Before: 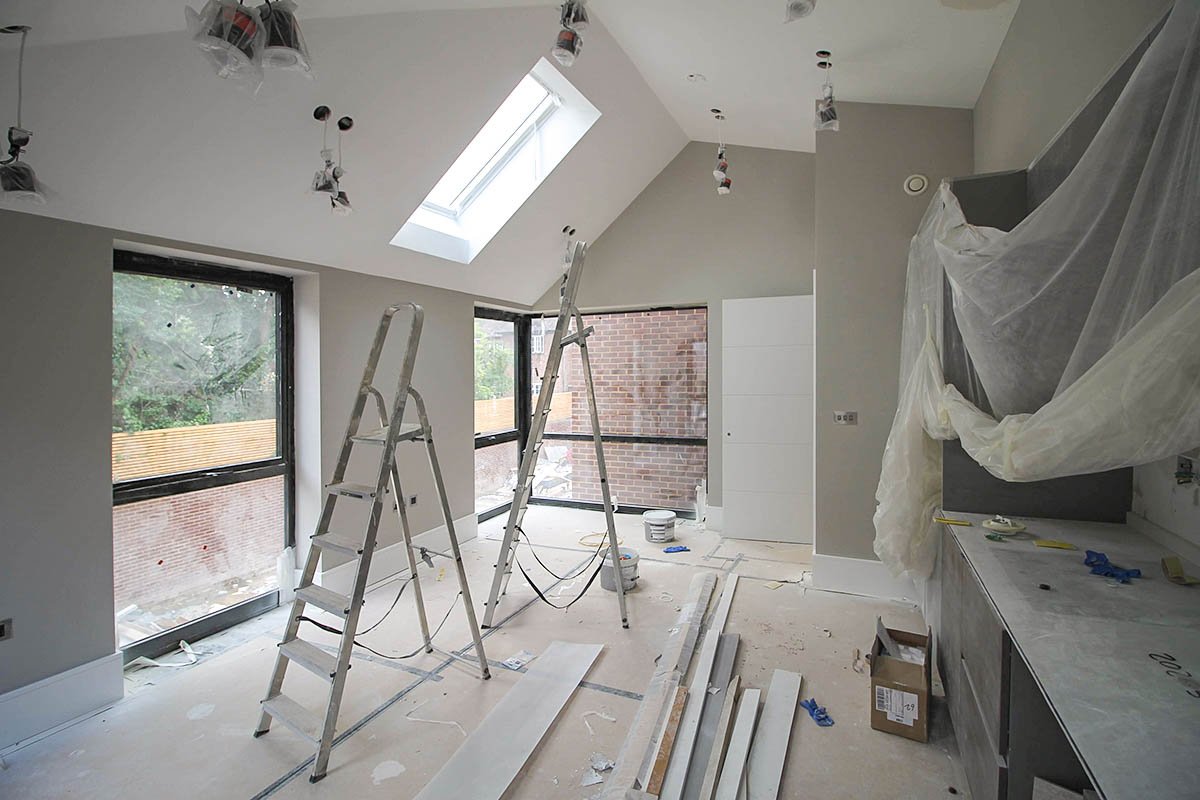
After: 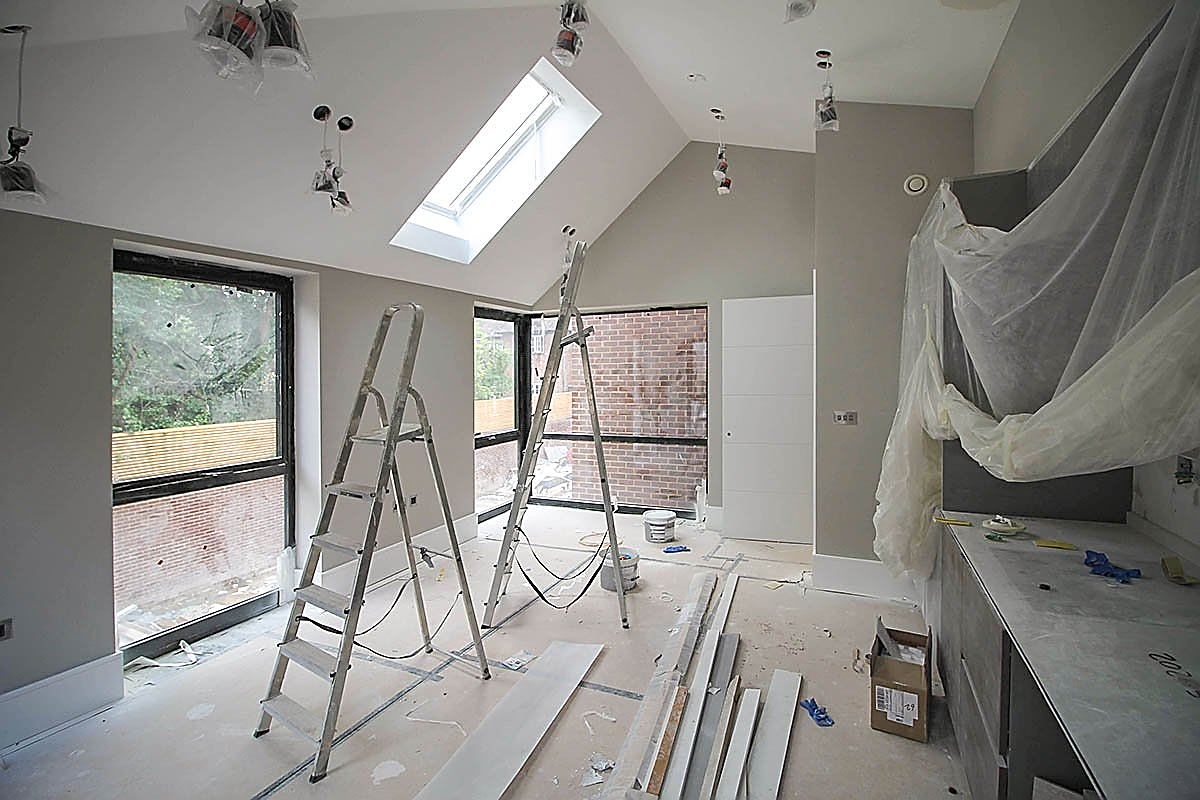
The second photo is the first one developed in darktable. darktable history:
sharpen: radius 1.4, amount 1.25, threshold 0.7
vignetting: fall-off start 97.23%, saturation -0.024, center (-0.033, -0.042), width/height ratio 1.179, unbound false
